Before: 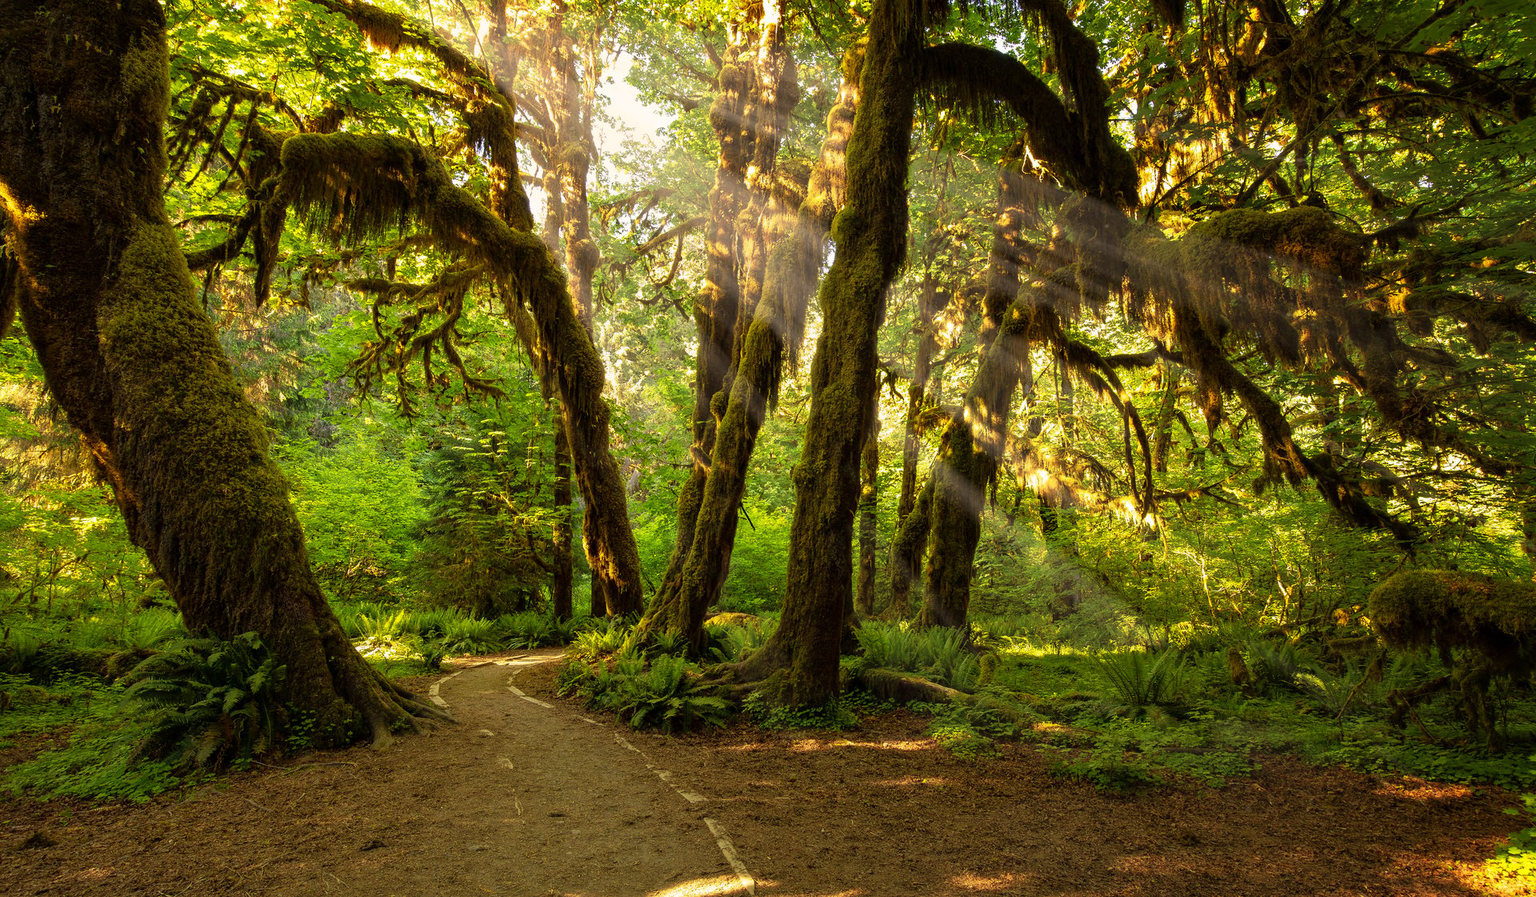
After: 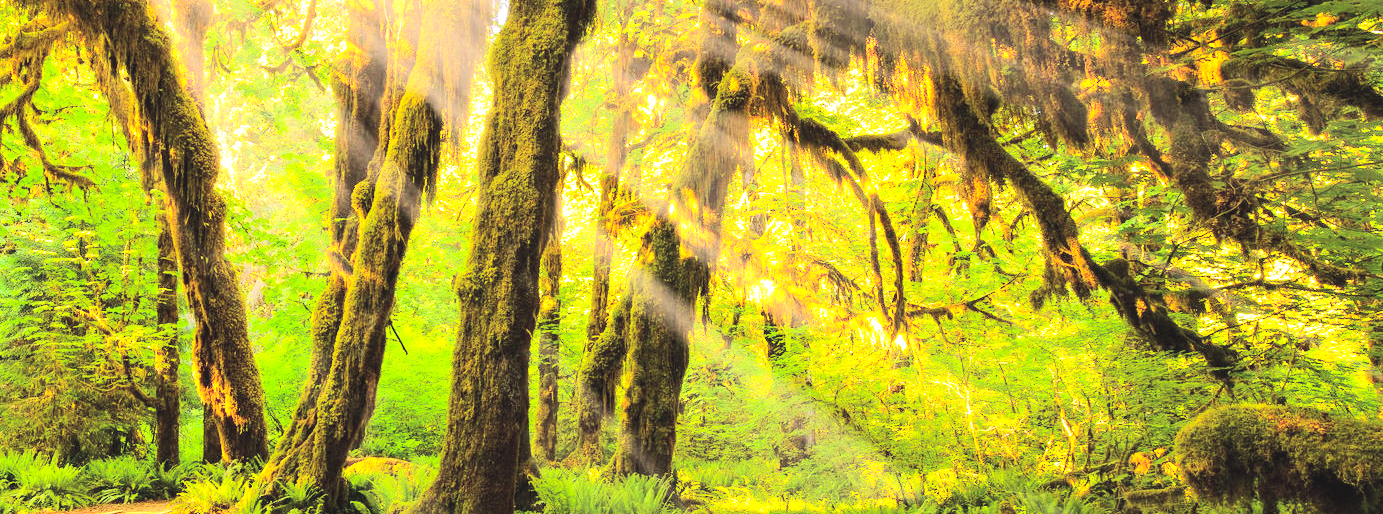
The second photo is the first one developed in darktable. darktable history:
crop and rotate: left 27.947%, top 27.555%, bottom 26.581%
contrast brightness saturation: contrast 0.099, brightness 0.309, saturation 0.145
exposure: black level correction -0.002, exposure 0.529 EV, compensate highlight preservation false
tone equalizer: -7 EV 0.148 EV, -6 EV 0.584 EV, -5 EV 1.13 EV, -4 EV 1.35 EV, -3 EV 1.13 EV, -2 EV 0.6 EV, -1 EV 0.155 EV, edges refinement/feathering 500, mask exposure compensation -1.57 EV, preserve details no
